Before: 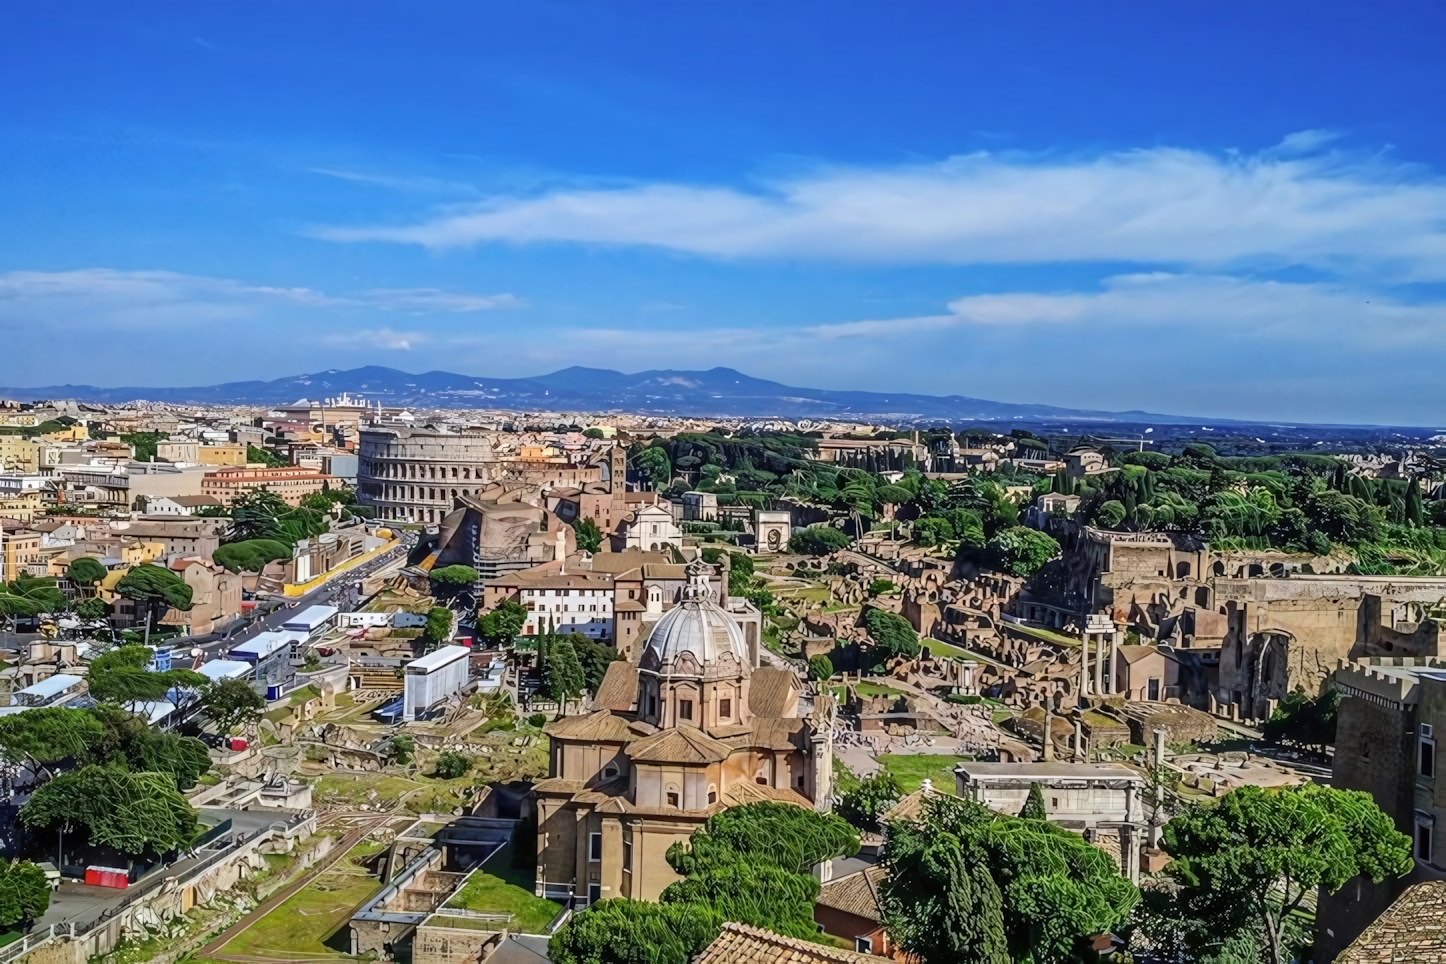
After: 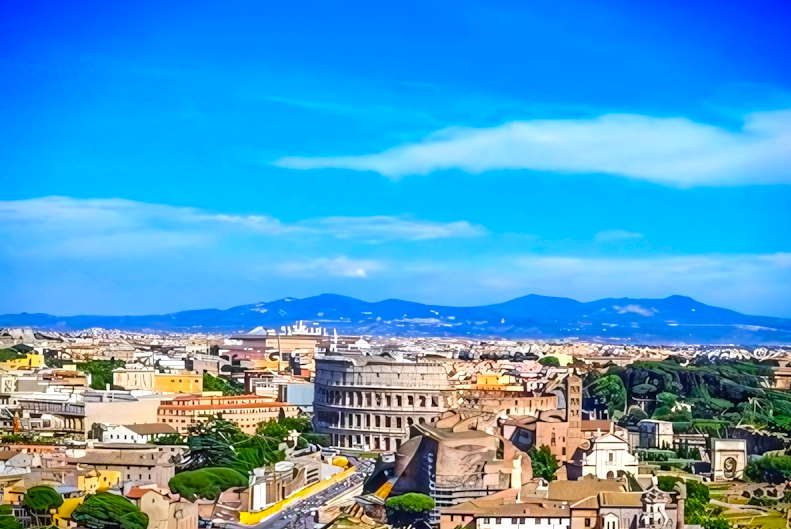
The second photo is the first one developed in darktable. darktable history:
vignetting: fall-off start 88.53%, fall-off radius 44.2%, saturation 0.376, width/height ratio 1.161
crop and rotate: left 3.047%, top 7.509%, right 42.236%, bottom 37.598%
exposure: black level correction 0.001, exposure 0.5 EV, compensate exposure bias true, compensate highlight preservation false
color balance rgb: linear chroma grading › global chroma 15%, perceptual saturation grading › global saturation 30%
